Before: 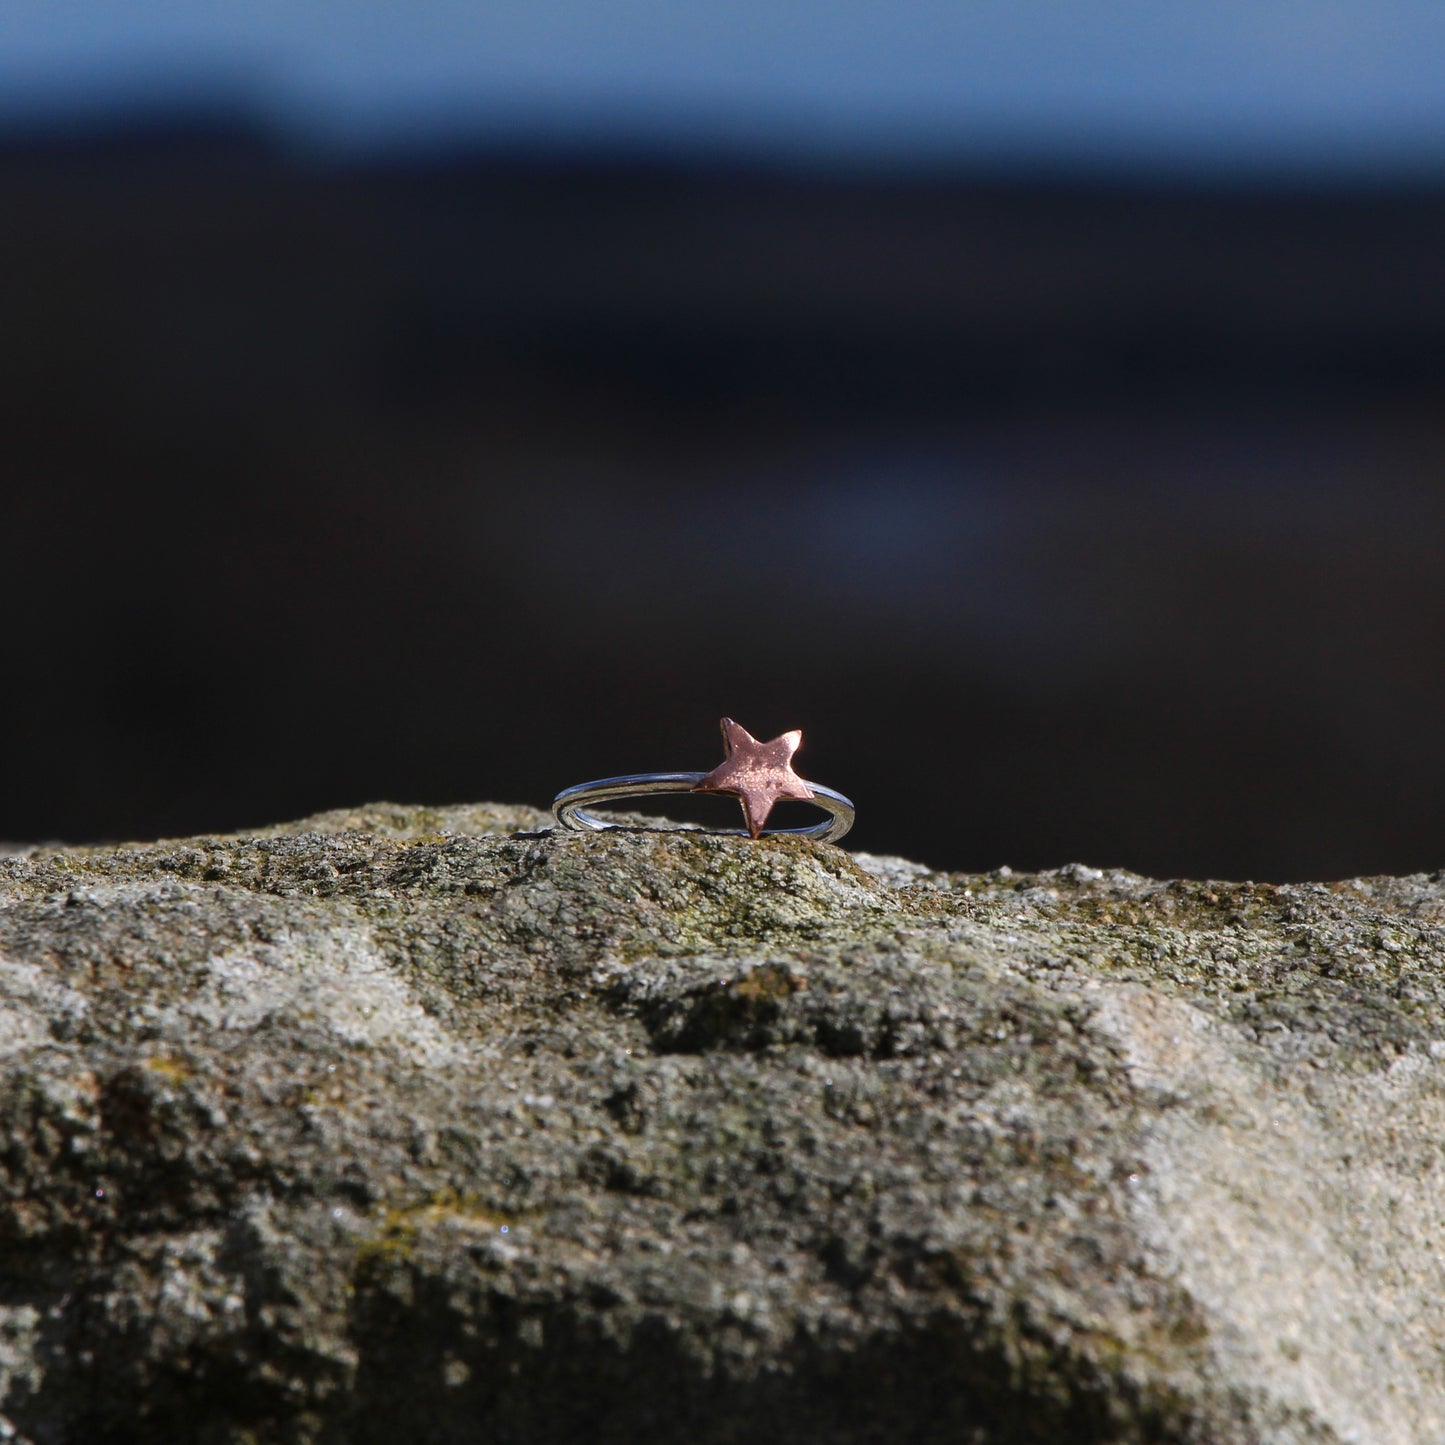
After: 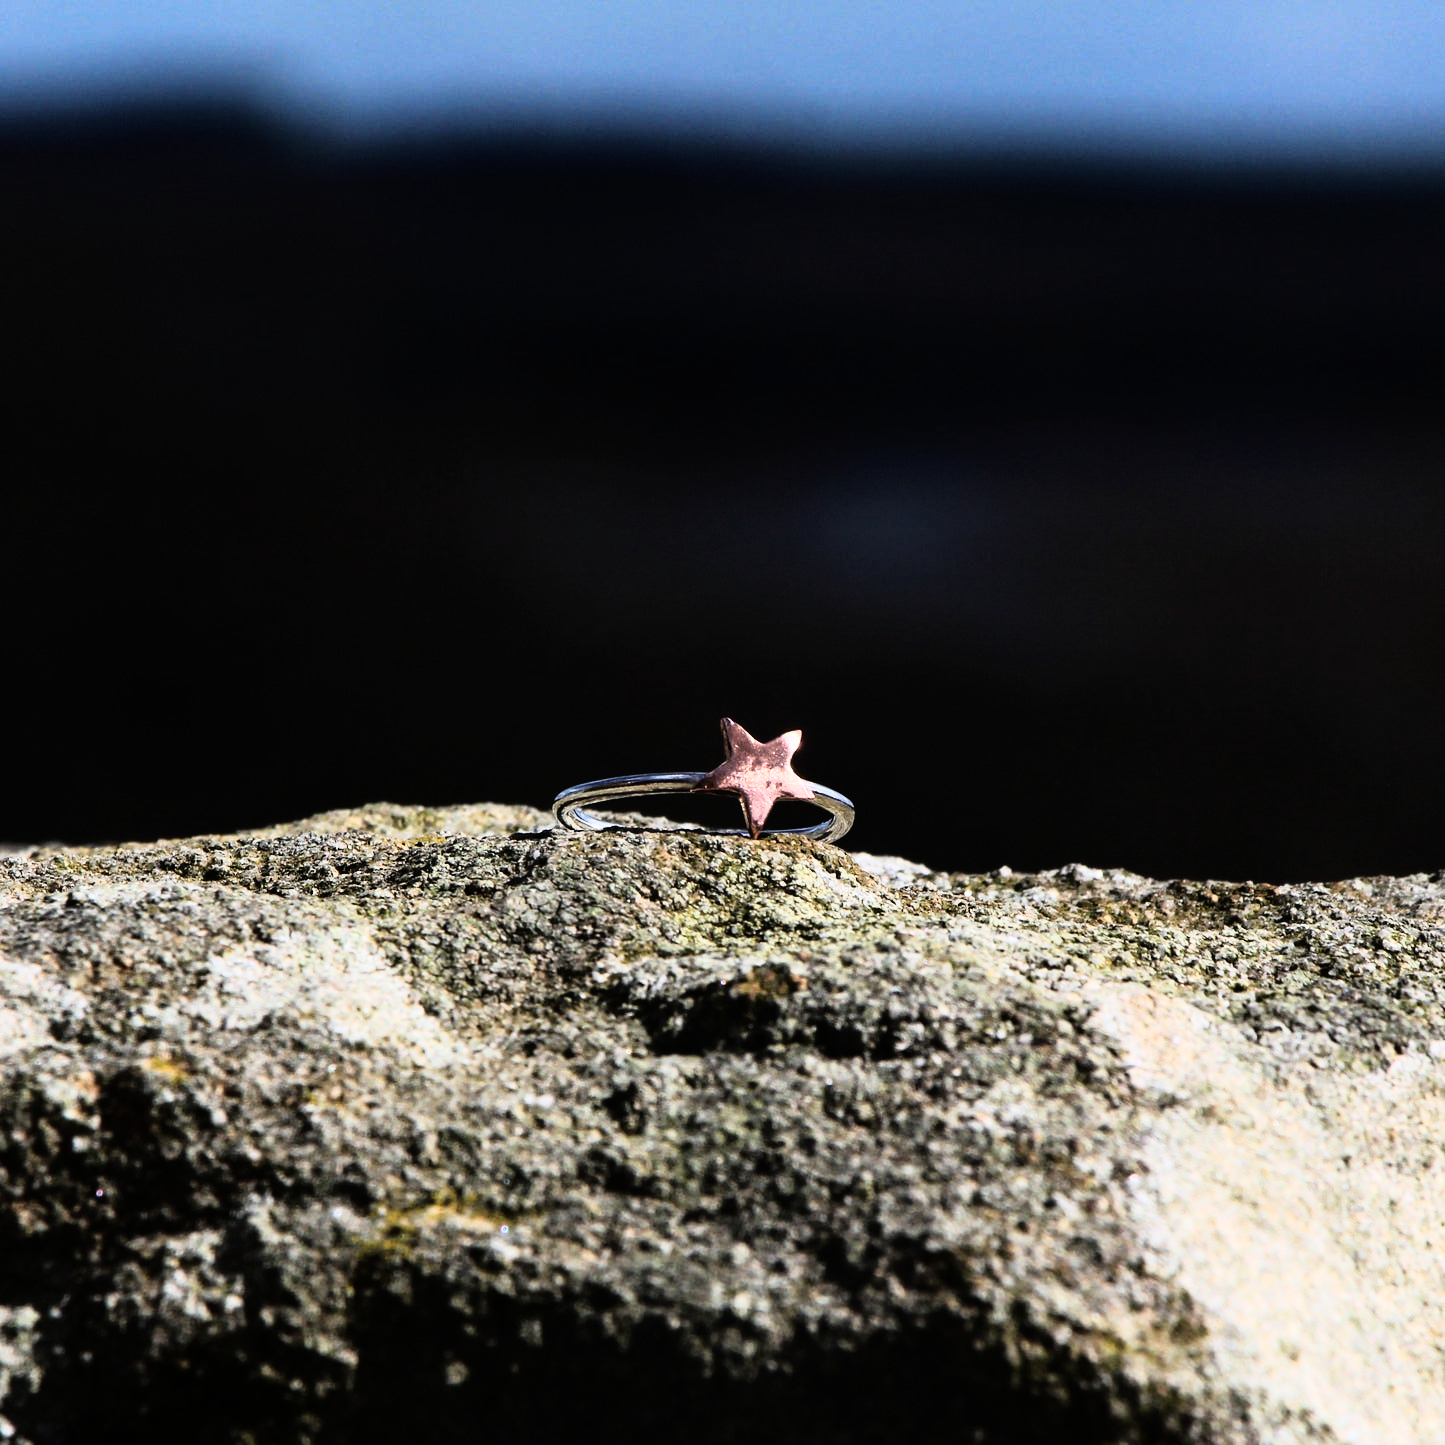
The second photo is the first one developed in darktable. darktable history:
exposure: exposure -0.293 EV, compensate highlight preservation false
rgb curve: curves: ch0 [(0, 0) (0.21, 0.15) (0.24, 0.21) (0.5, 0.75) (0.75, 0.96) (0.89, 0.99) (1, 1)]; ch1 [(0, 0.02) (0.21, 0.13) (0.25, 0.2) (0.5, 0.67) (0.75, 0.9) (0.89, 0.97) (1, 1)]; ch2 [(0, 0.02) (0.21, 0.13) (0.25, 0.2) (0.5, 0.67) (0.75, 0.9) (0.89, 0.97) (1, 1)], compensate middle gray true
